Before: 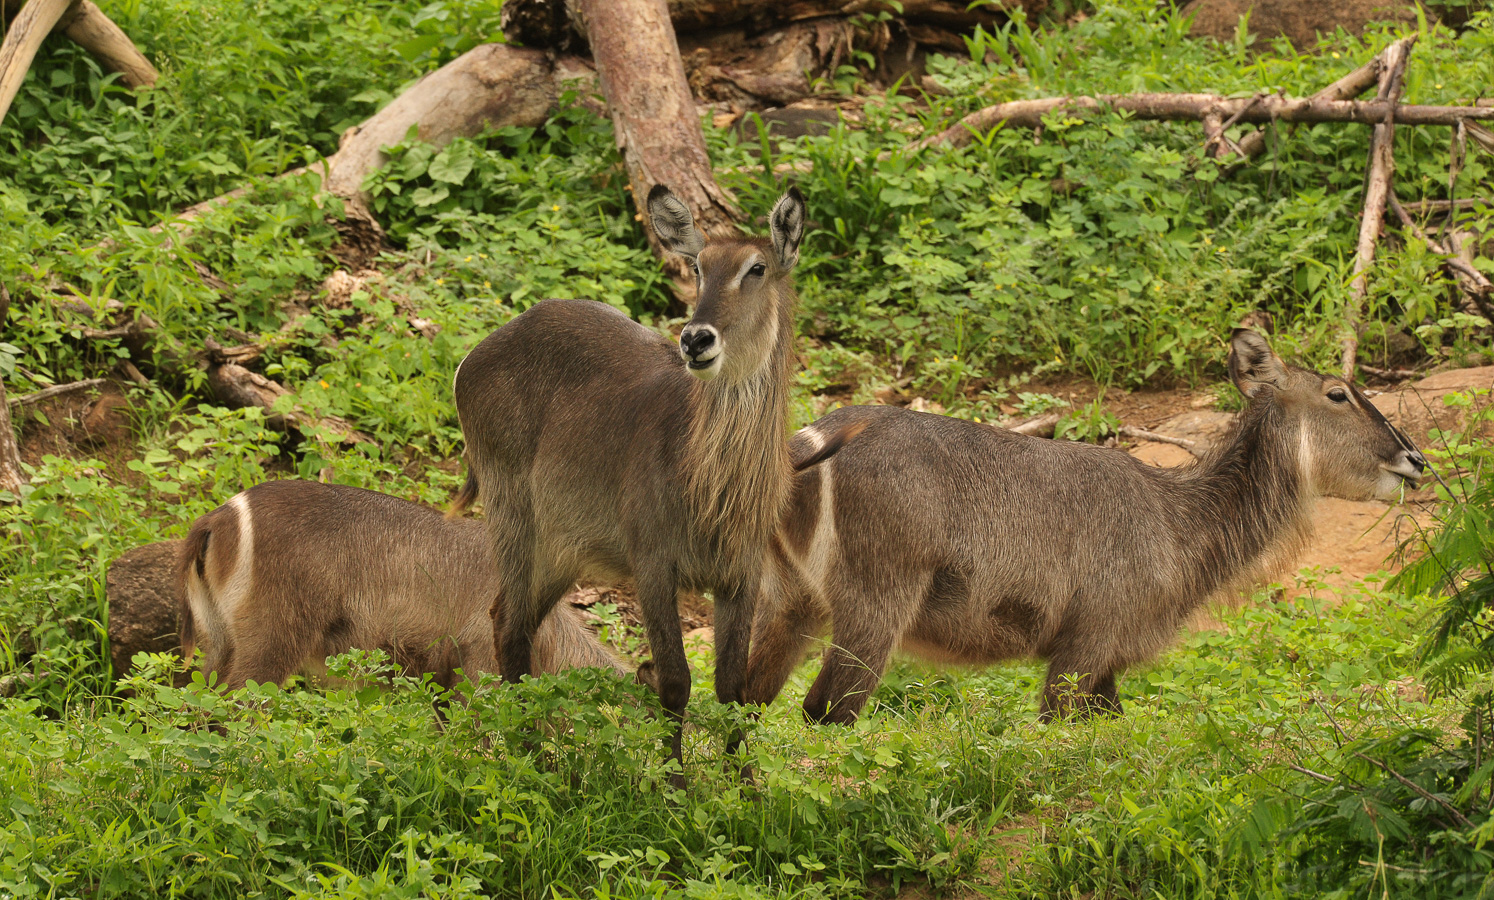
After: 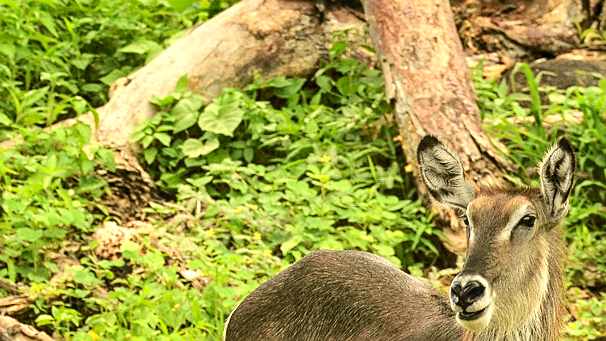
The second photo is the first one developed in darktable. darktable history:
local contrast: on, module defaults
sharpen: on, module defaults
exposure: black level correction 0, exposure 0.7 EV, compensate exposure bias true, compensate highlight preservation false
crop: left 15.452%, top 5.459%, right 43.956%, bottom 56.62%
tone curve: curves: ch0 [(0, 0) (0.071, 0.047) (0.266, 0.26) (0.483, 0.554) (0.753, 0.811) (1, 0.983)]; ch1 [(0, 0) (0.346, 0.307) (0.408, 0.387) (0.463, 0.465) (0.482, 0.493) (0.502, 0.5) (0.517, 0.502) (0.55, 0.548) (0.597, 0.61) (0.651, 0.698) (1, 1)]; ch2 [(0, 0) (0.346, 0.34) (0.434, 0.46) (0.485, 0.494) (0.5, 0.494) (0.517, 0.506) (0.526, 0.545) (0.583, 0.61) (0.625, 0.659) (1, 1)], color space Lab, independent channels, preserve colors none
tone equalizer: on, module defaults
